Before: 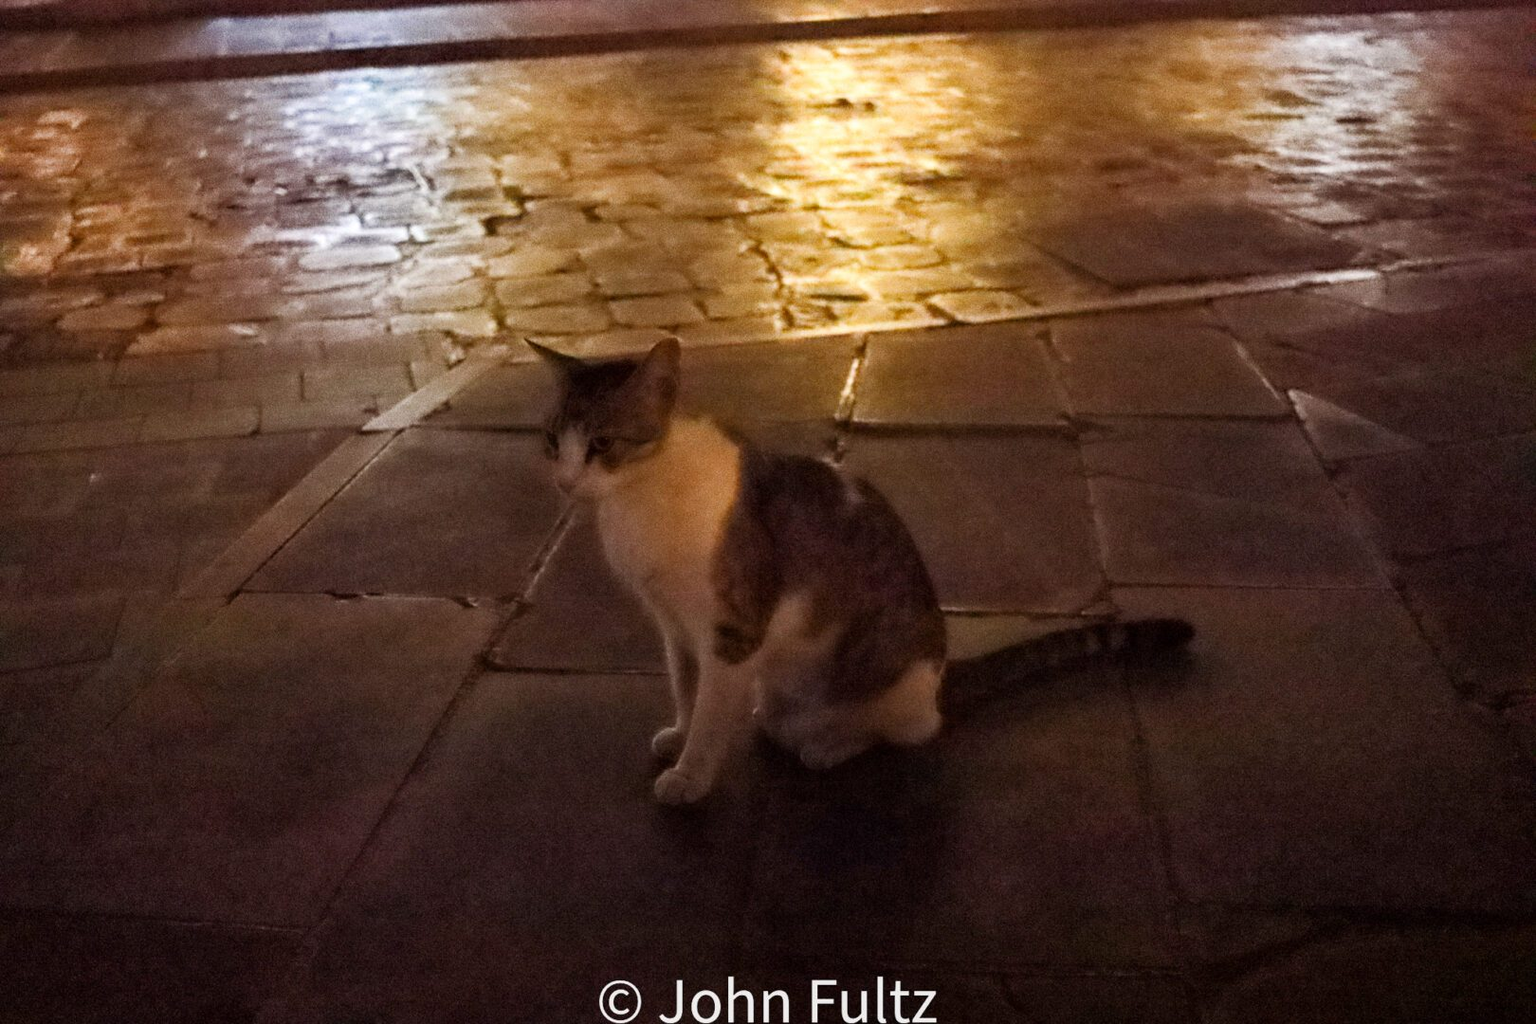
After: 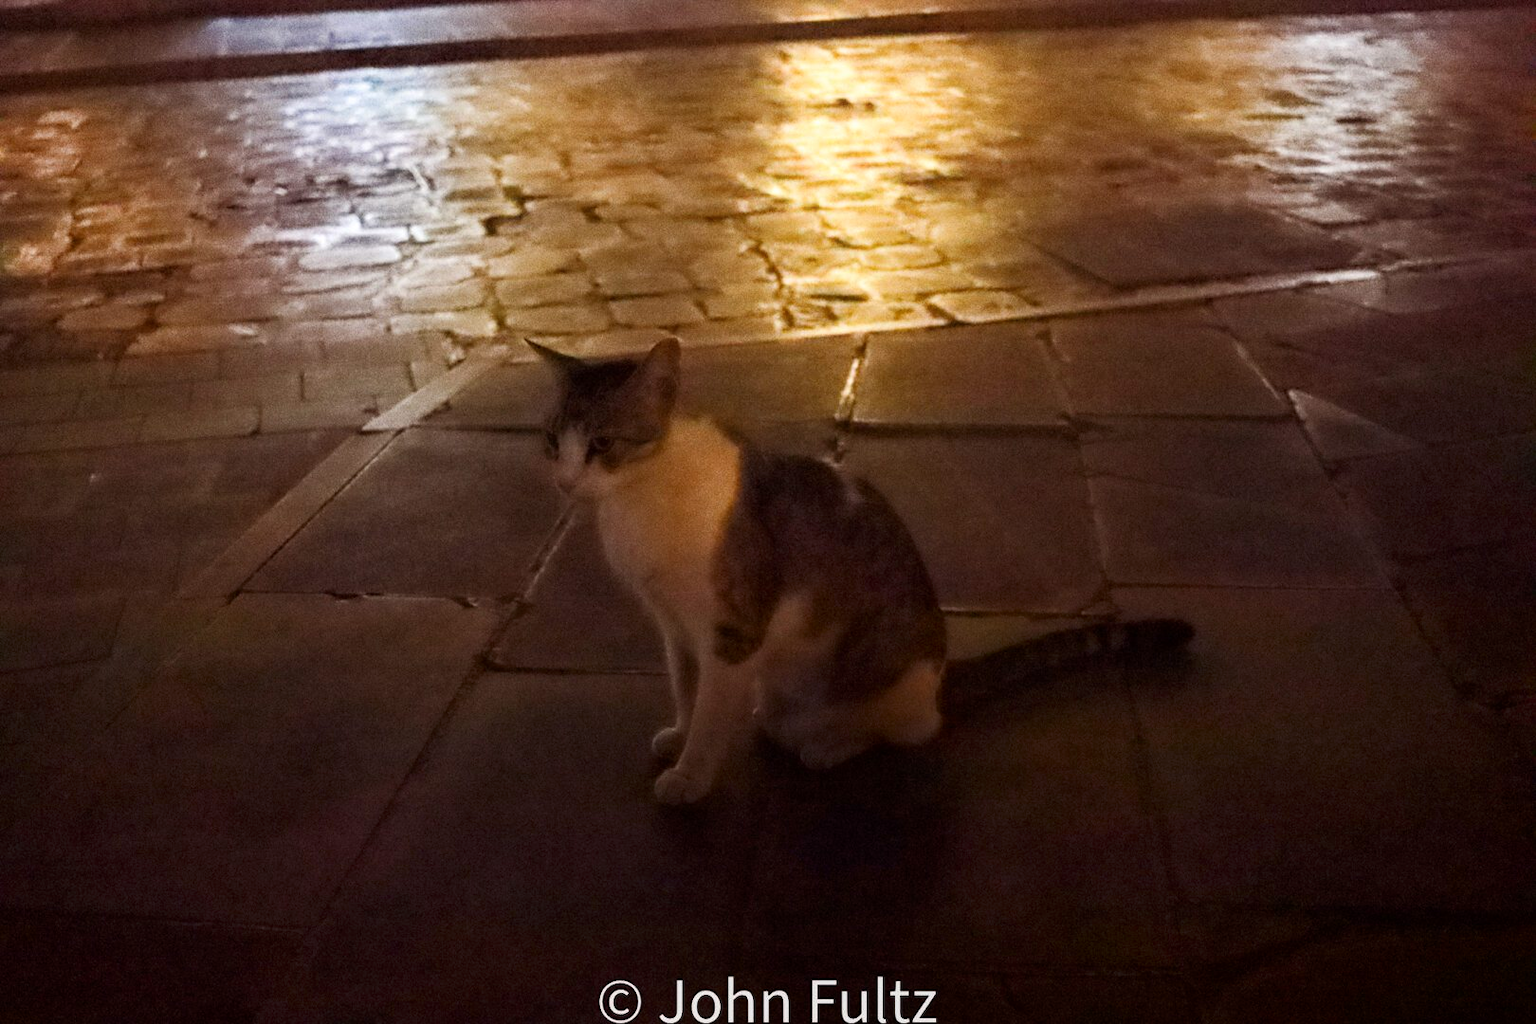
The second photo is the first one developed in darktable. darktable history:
shadows and highlights: shadows -38.46, highlights 64.02, soften with gaussian
